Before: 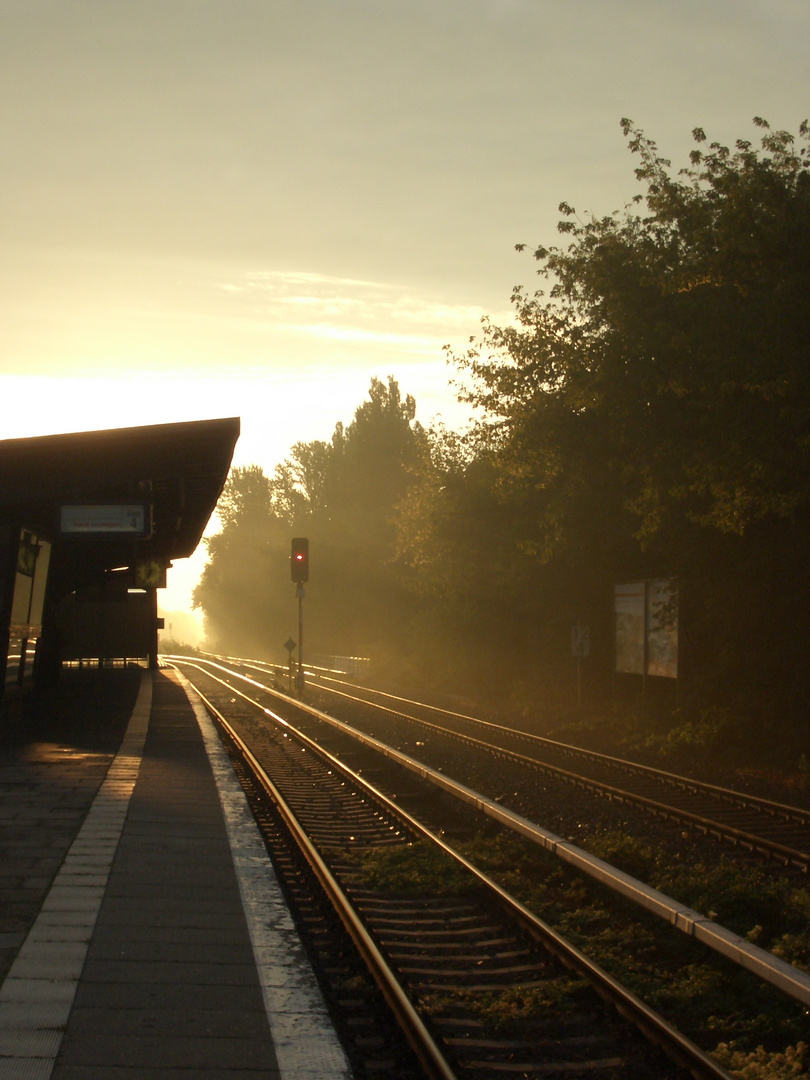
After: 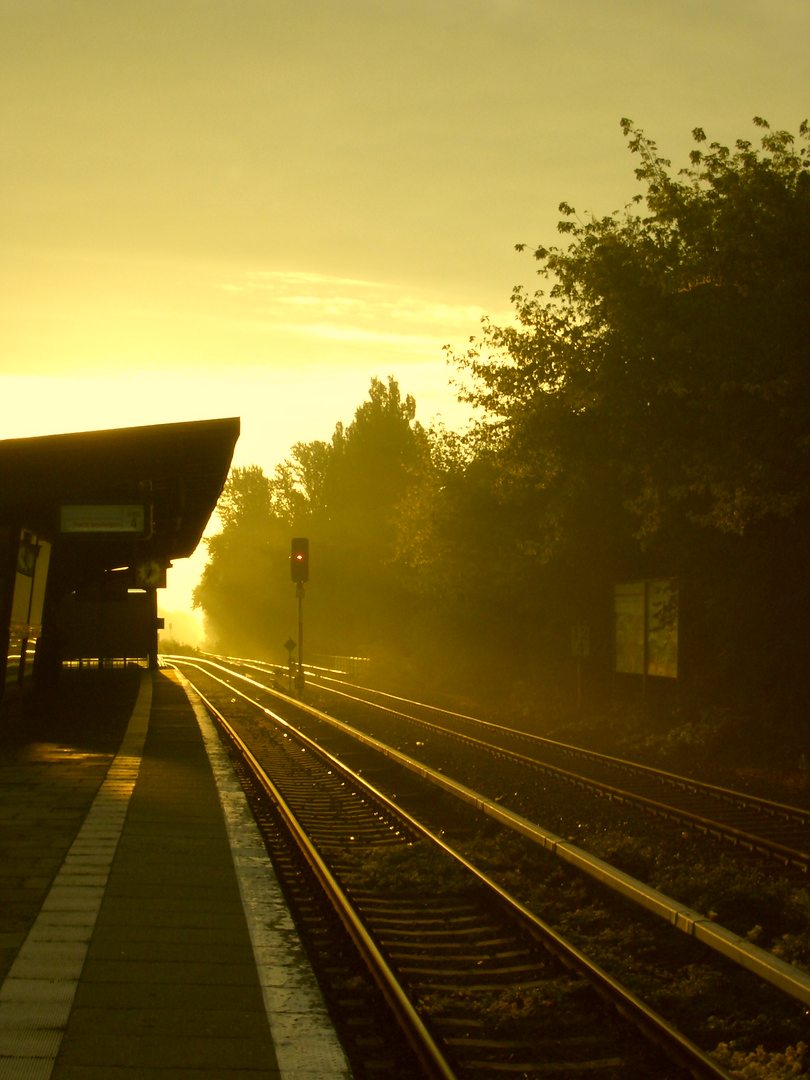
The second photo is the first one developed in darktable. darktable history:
tone equalizer: on, module defaults
color correction: highlights a* 0.12, highlights b* 29.29, shadows a* -0.295, shadows b* 20.99
